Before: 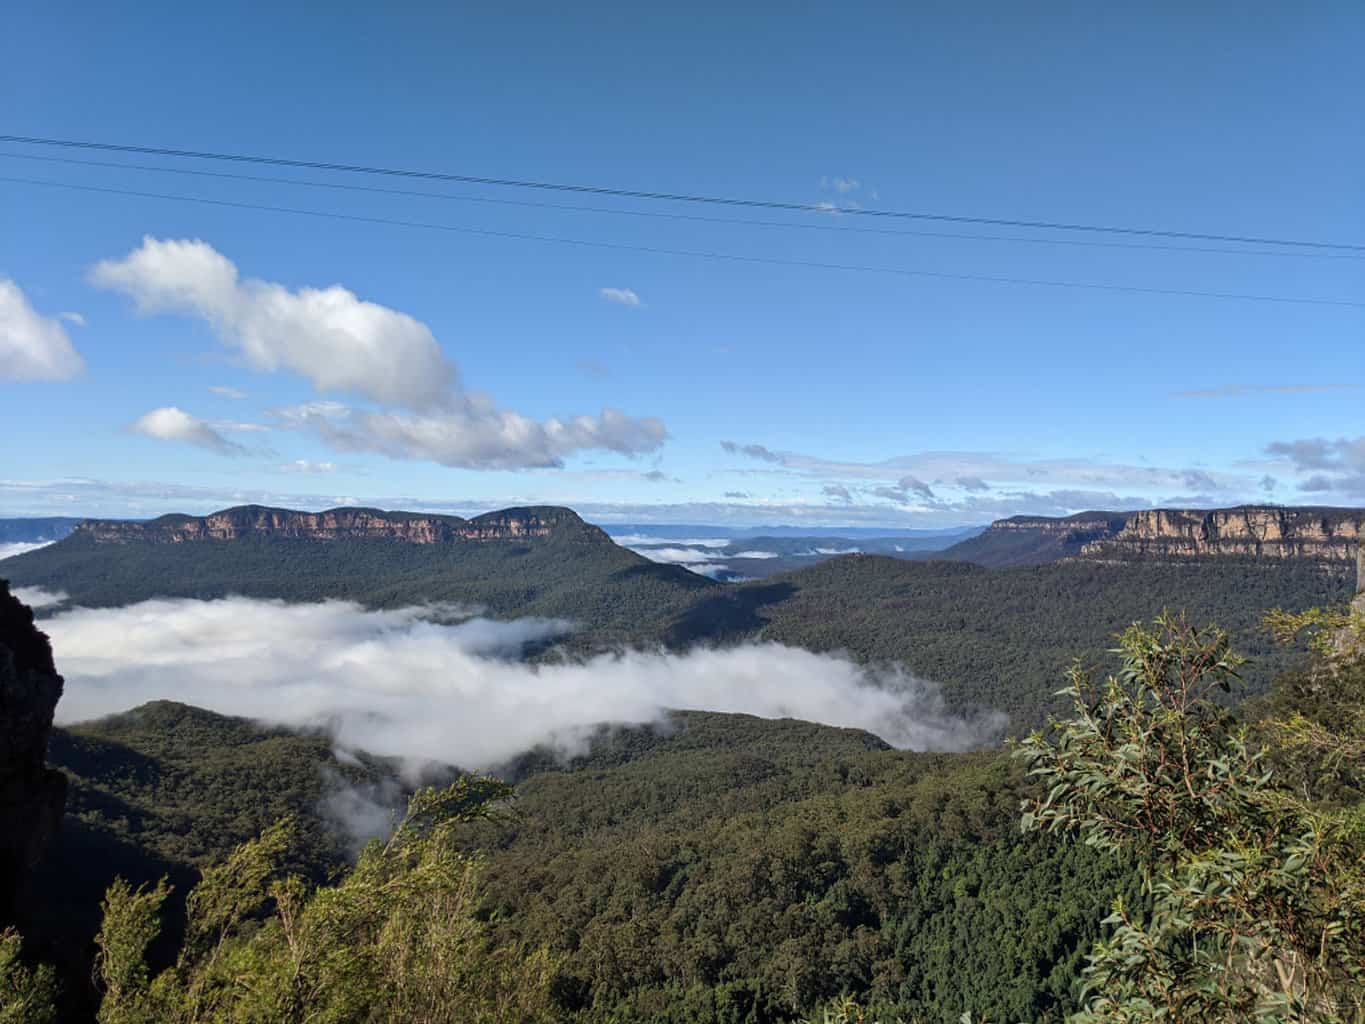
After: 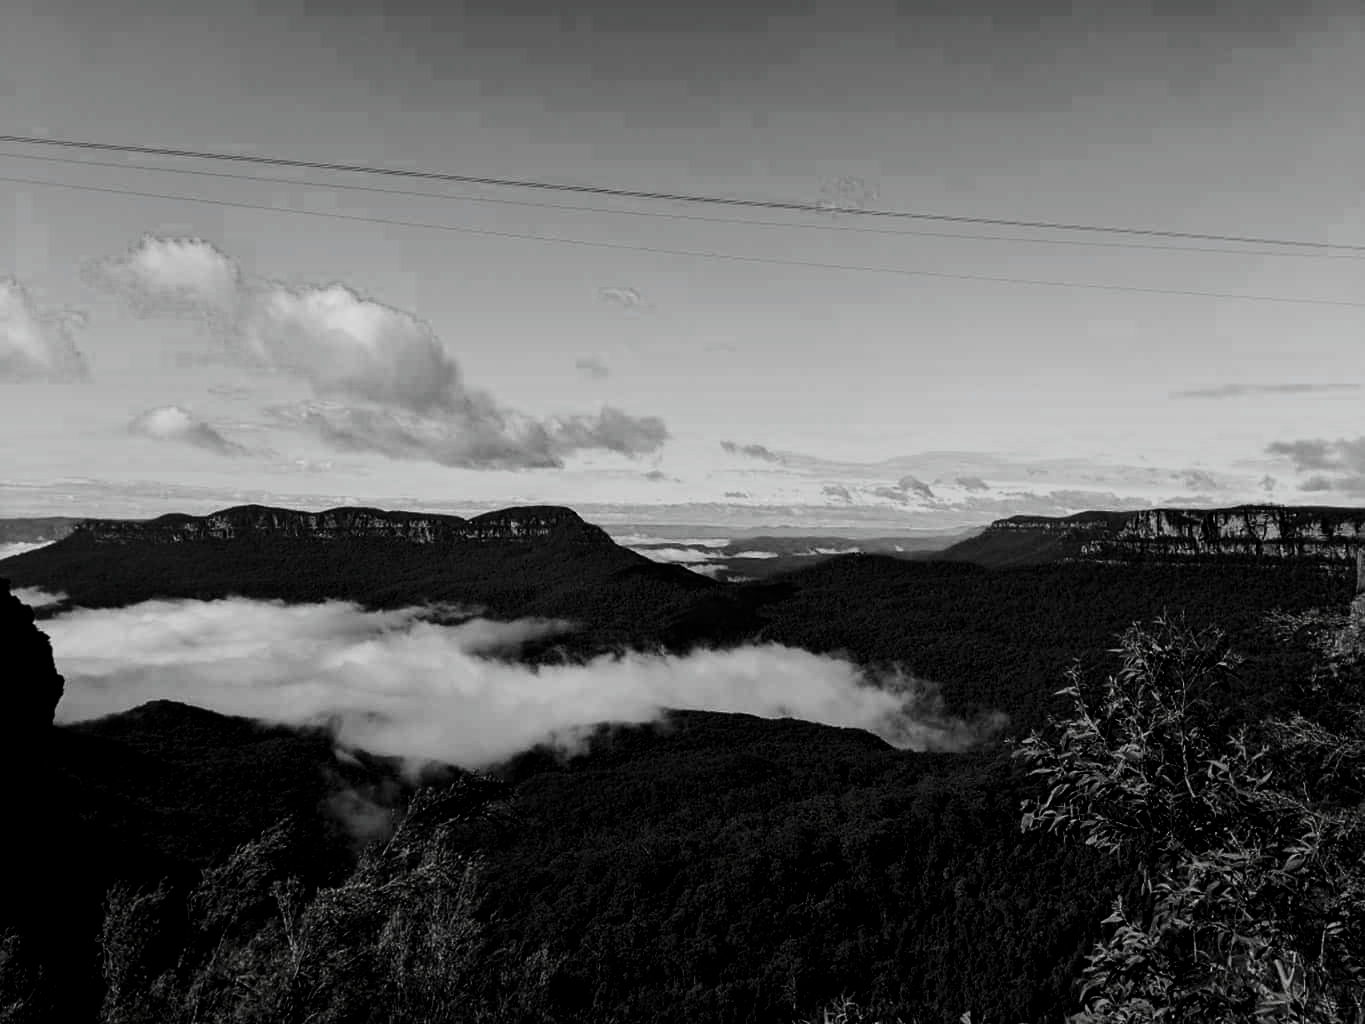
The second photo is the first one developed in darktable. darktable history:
contrast brightness saturation: contrast 0.089, brightness -0.594, saturation 0.17
filmic rgb: black relative exposure -5.09 EV, white relative exposure 3.5 EV, hardness 3.17, contrast 1.41, highlights saturation mix -49.47%, color science v4 (2020), contrast in shadows soft, contrast in highlights soft
